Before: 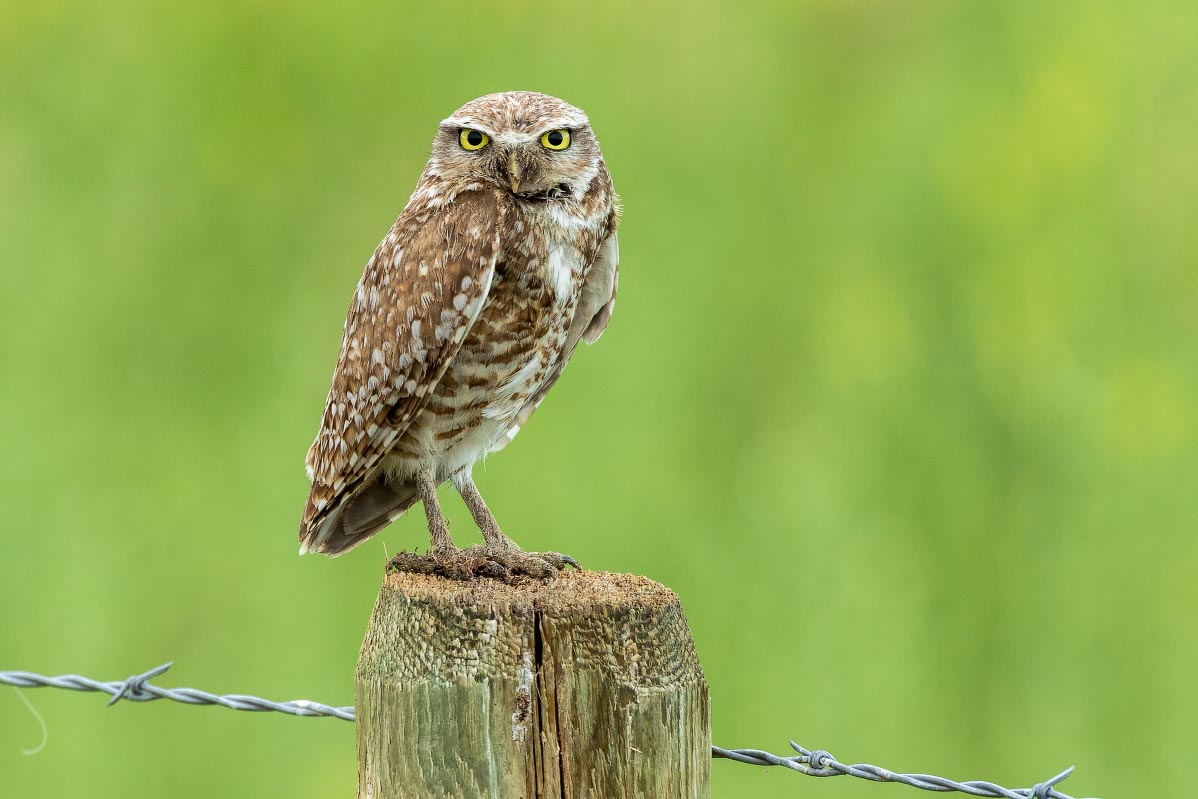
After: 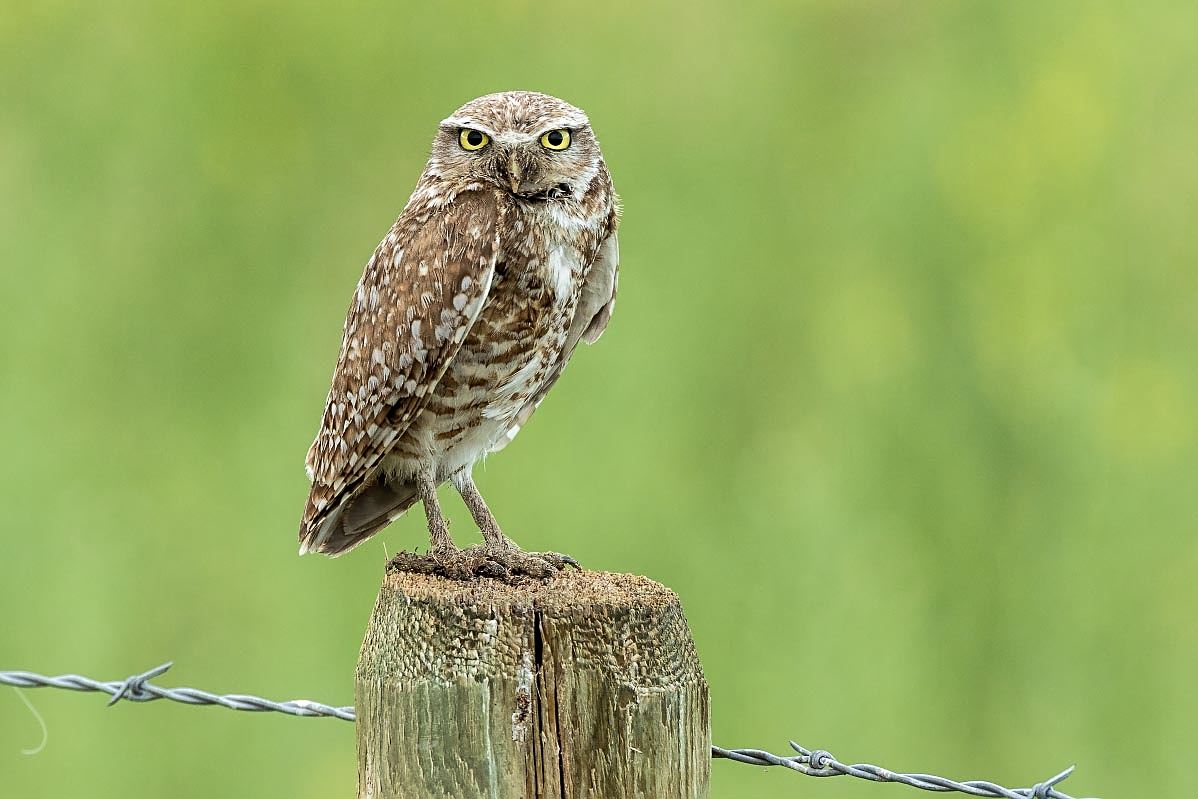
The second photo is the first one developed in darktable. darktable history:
color correction: saturation 0.85
sharpen: on, module defaults
